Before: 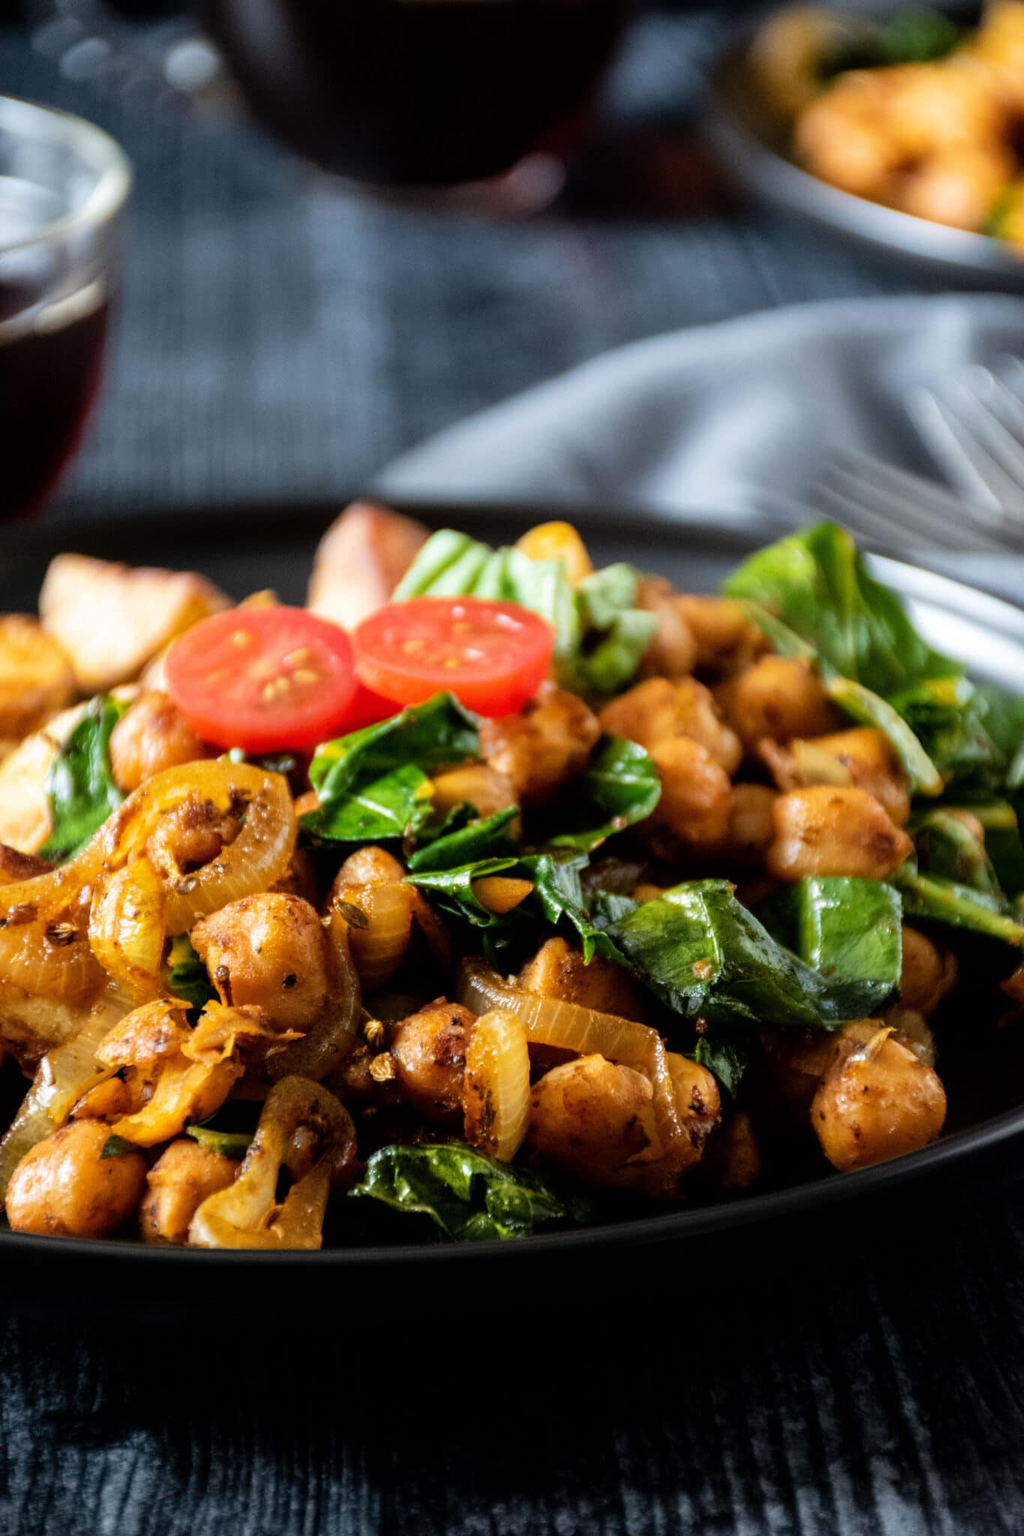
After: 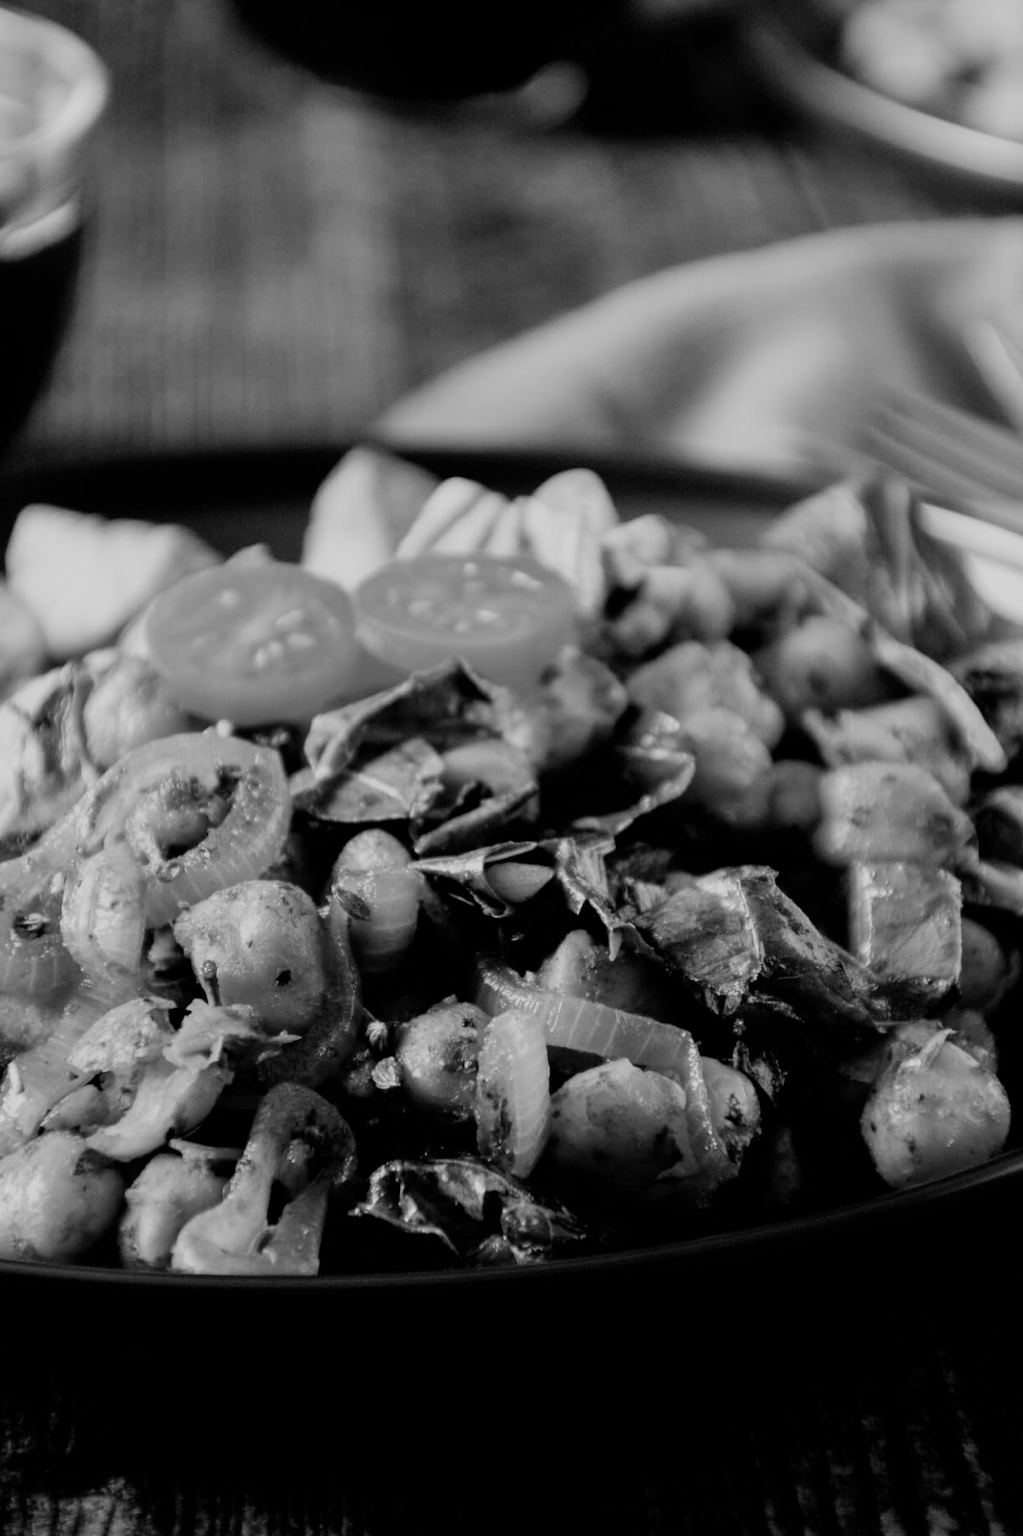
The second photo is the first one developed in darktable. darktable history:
exposure: compensate highlight preservation false
color balance rgb: linear chroma grading › global chroma -0.67%, saturation formula JzAzBz (2021)
crop: left 3.305%, top 6.436%, right 6.389%, bottom 3.258%
filmic rgb: black relative exposure -7.65 EV, white relative exposure 4.56 EV, hardness 3.61
monochrome: on, module defaults
